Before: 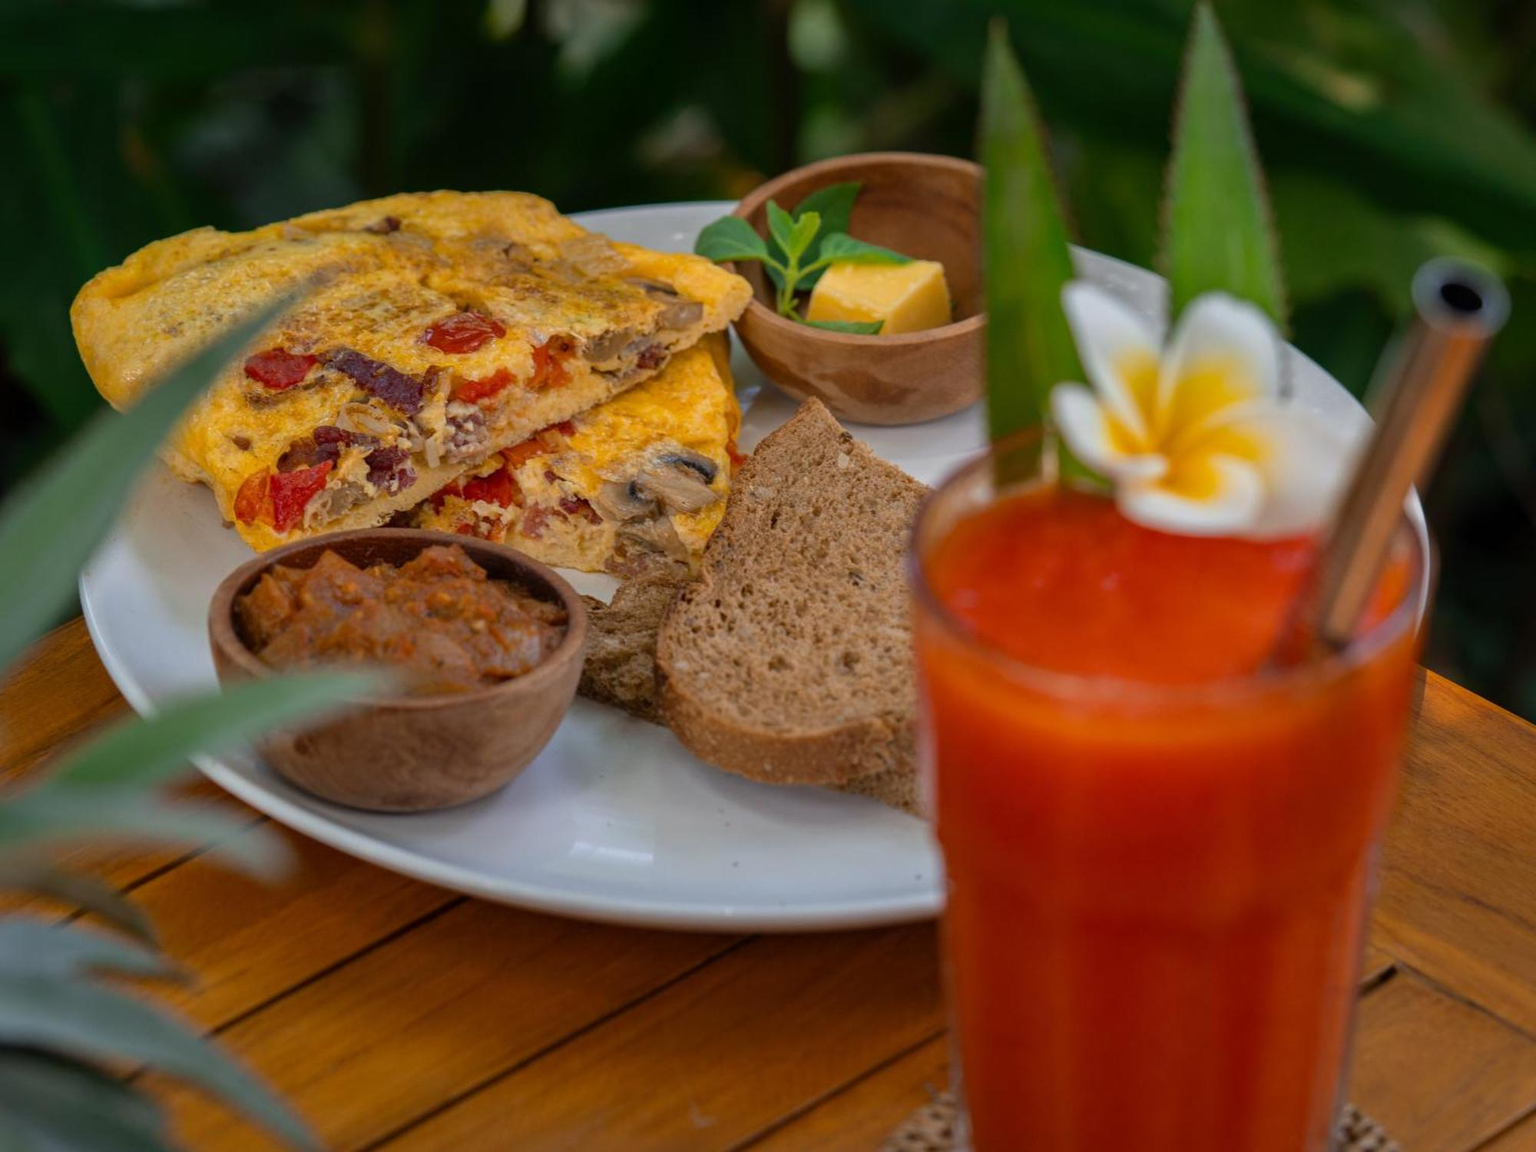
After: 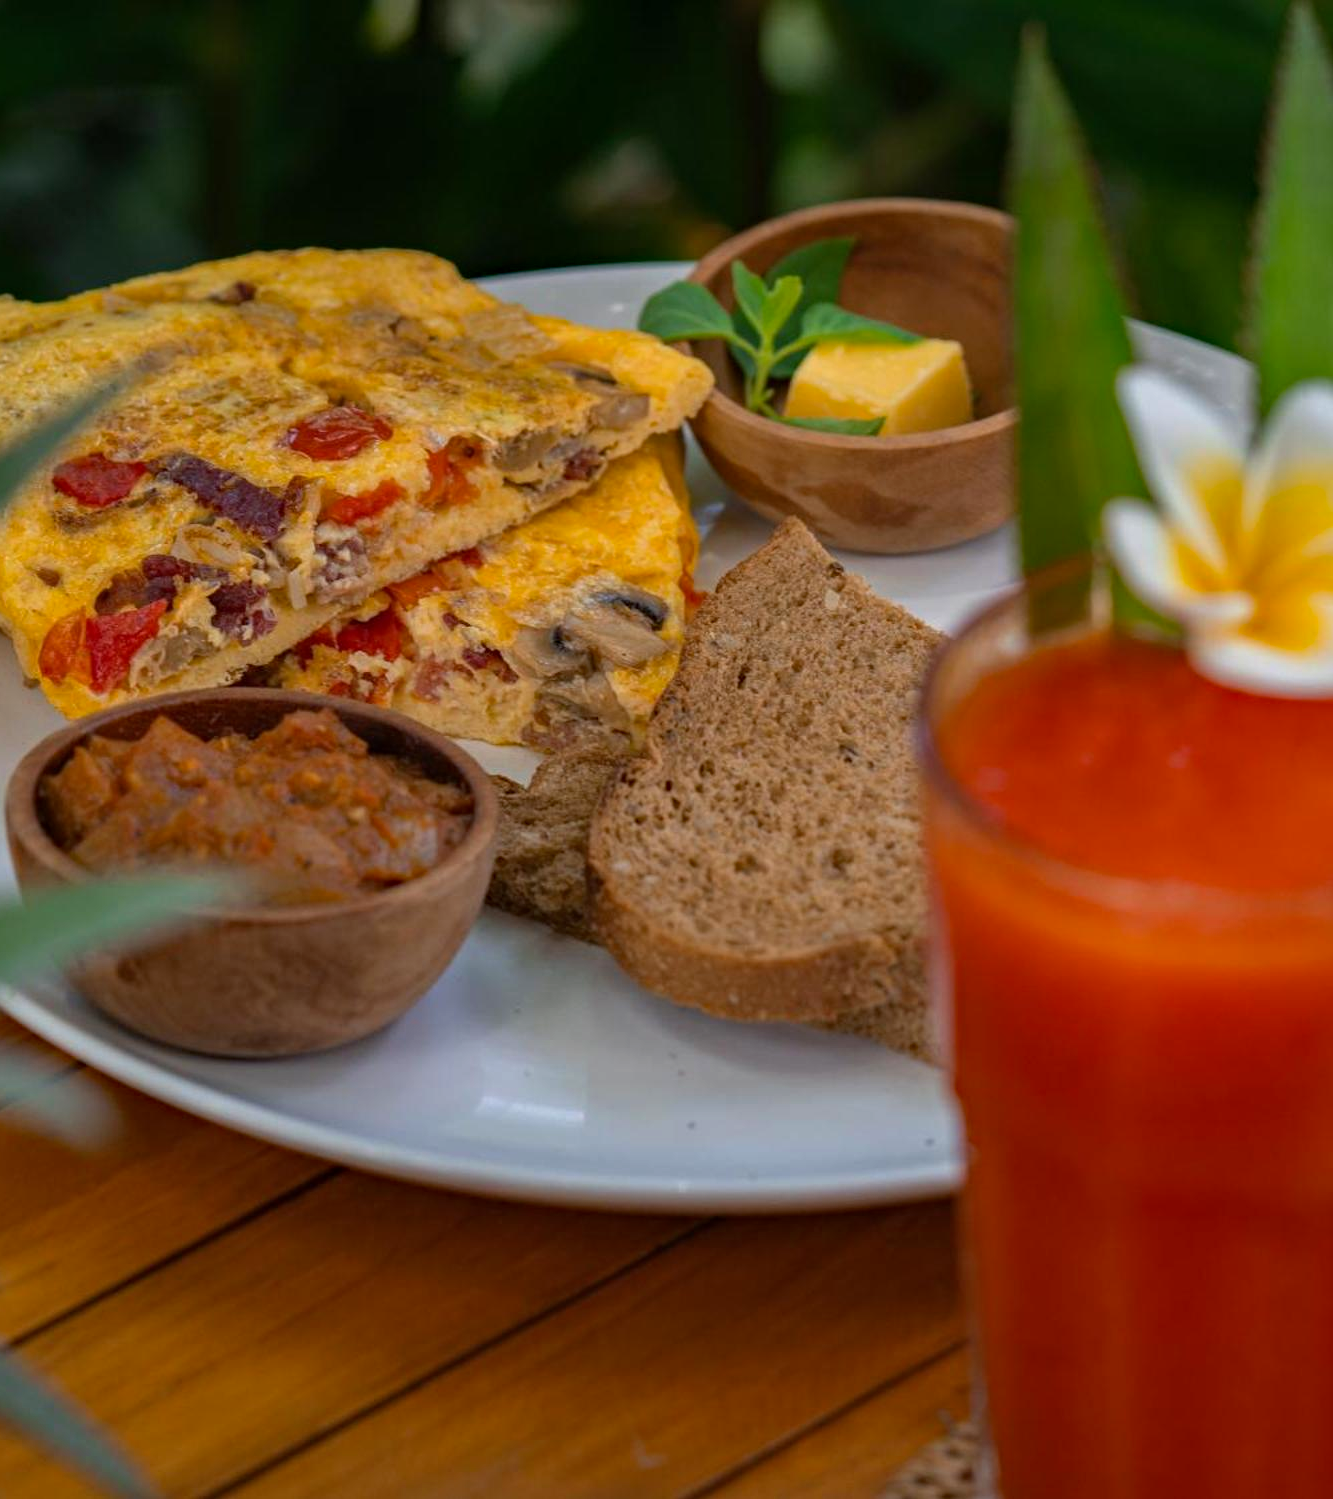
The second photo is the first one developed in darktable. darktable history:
crop and rotate: left 13.342%, right 19.991%
haze removal: compatibility mode true, adaptive false
